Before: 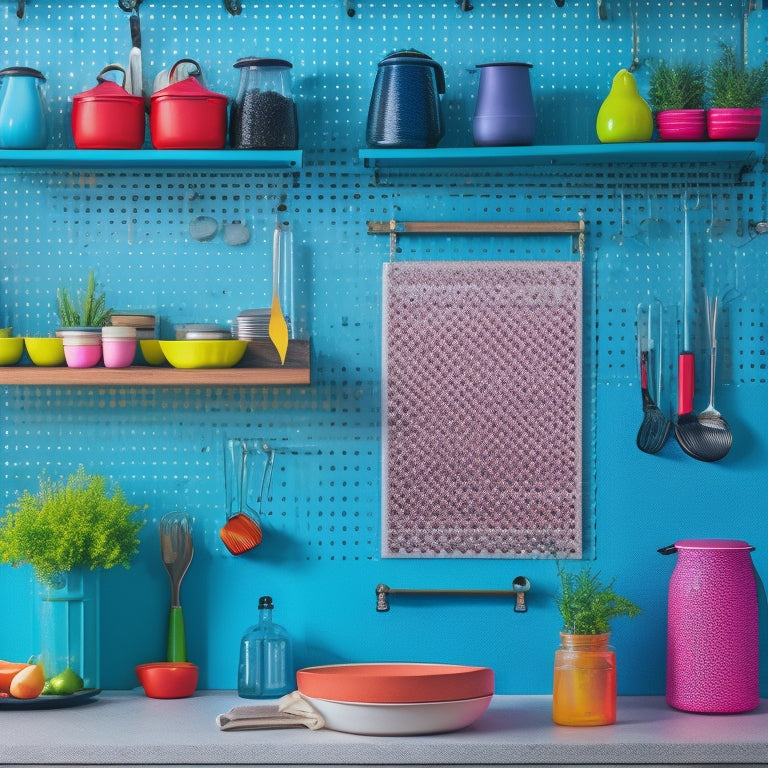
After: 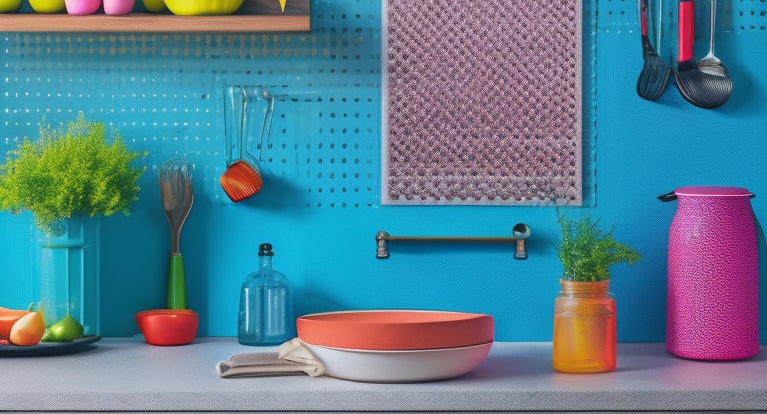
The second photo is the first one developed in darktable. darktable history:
crop and rotate: top 46.05%, right 0.041%
